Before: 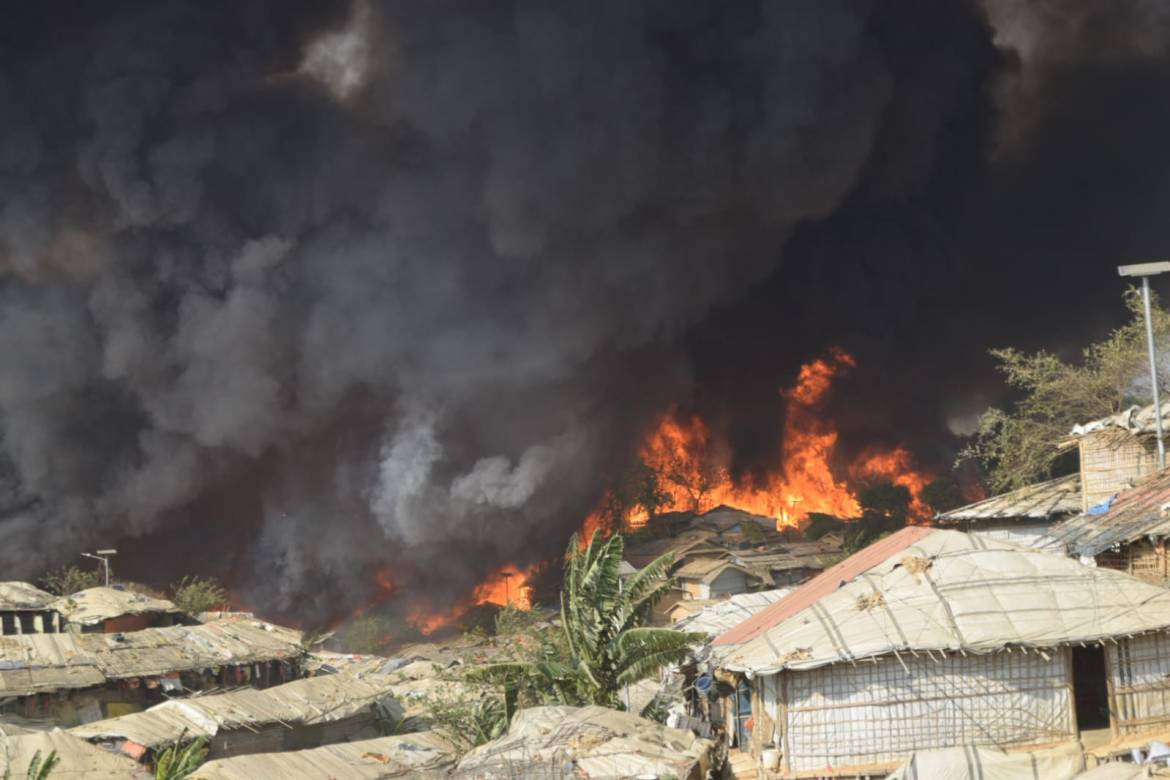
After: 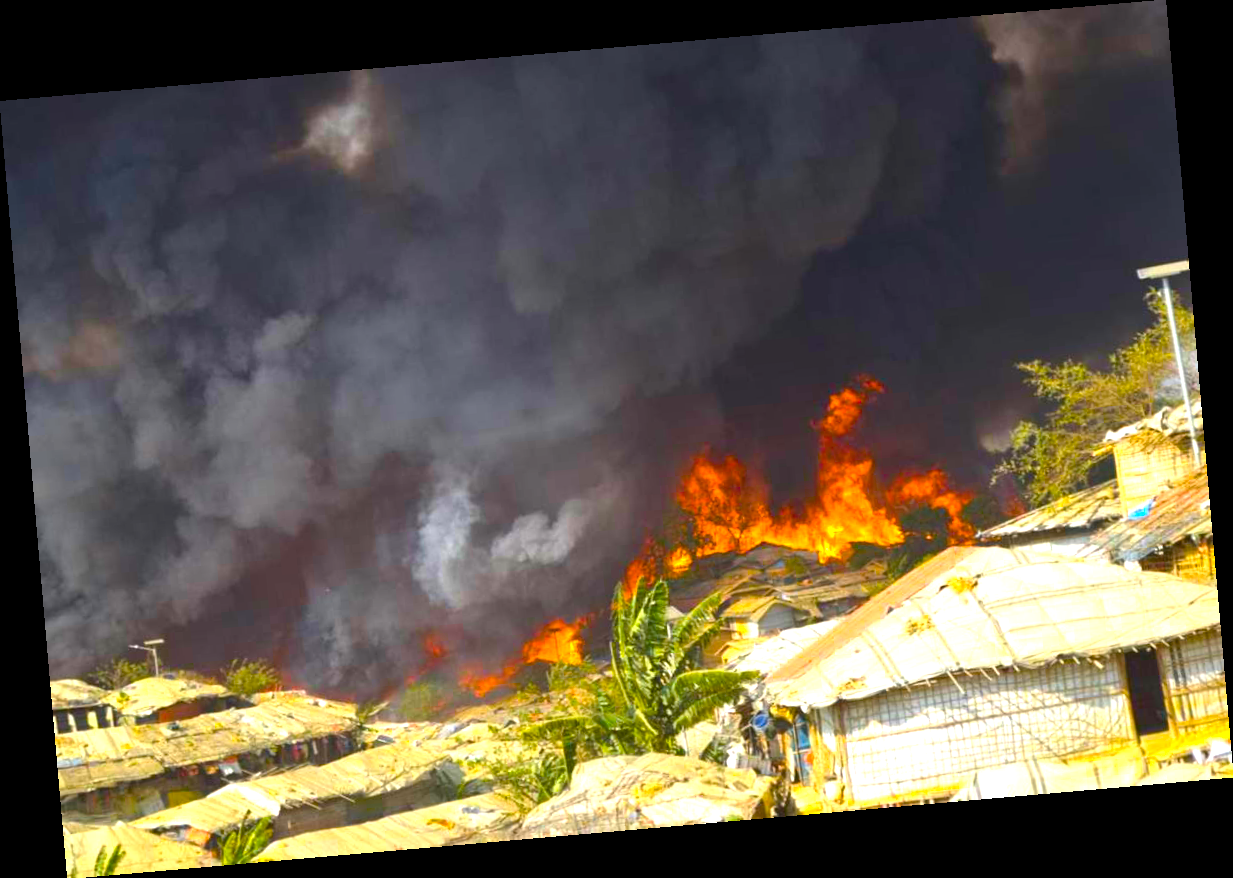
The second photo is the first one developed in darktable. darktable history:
color balance rgb: linear chroma grading › global chroma 42%, perceptual saturation grading › global saturation 42%, perceptual brilliance grading › global brilliance 25%, global vibrance 33%
rotate and perspective: rotation -4.98°, automatic cropping off
